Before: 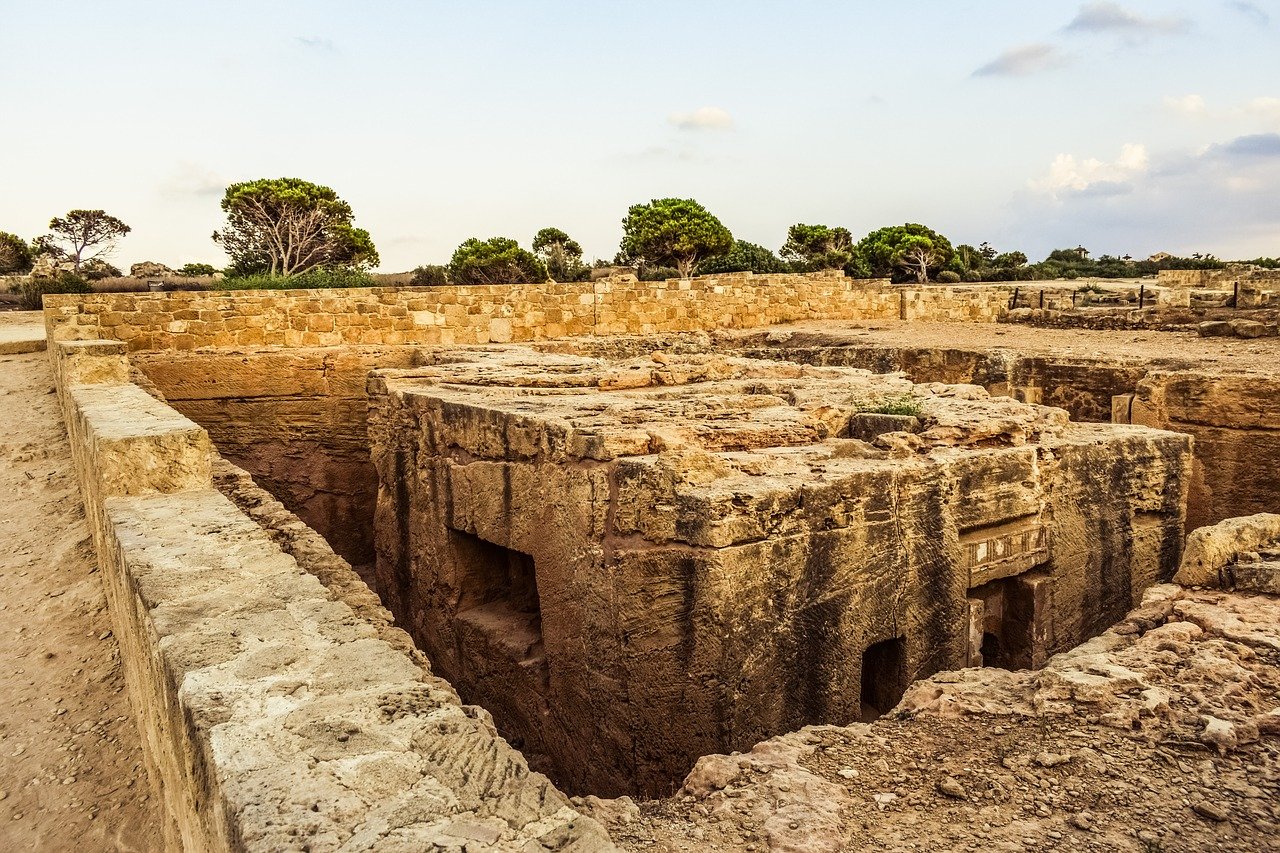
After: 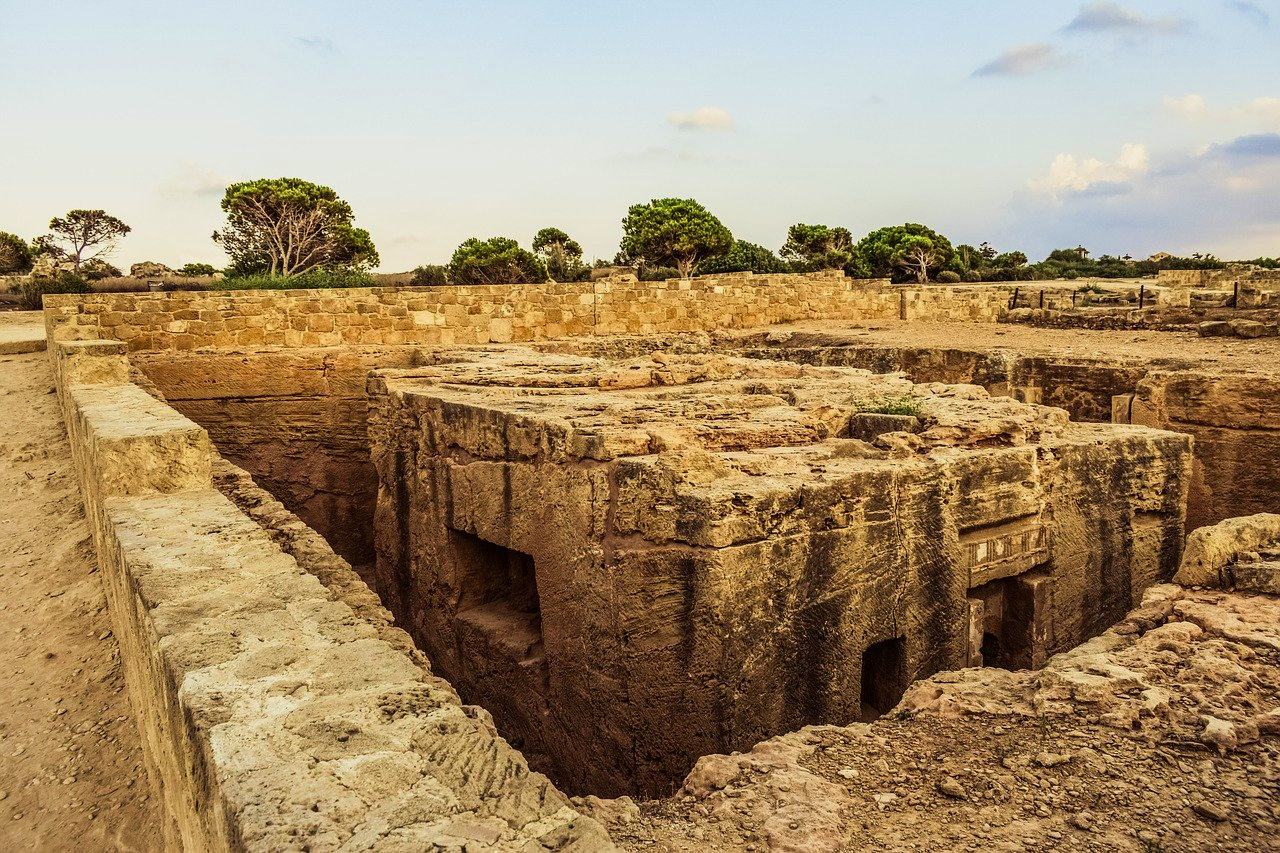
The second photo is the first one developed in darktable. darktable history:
base curve: preserve colors none
exposure: exposure -0.21 EV, compensate highlight preservation false
velvia: strength 45%
